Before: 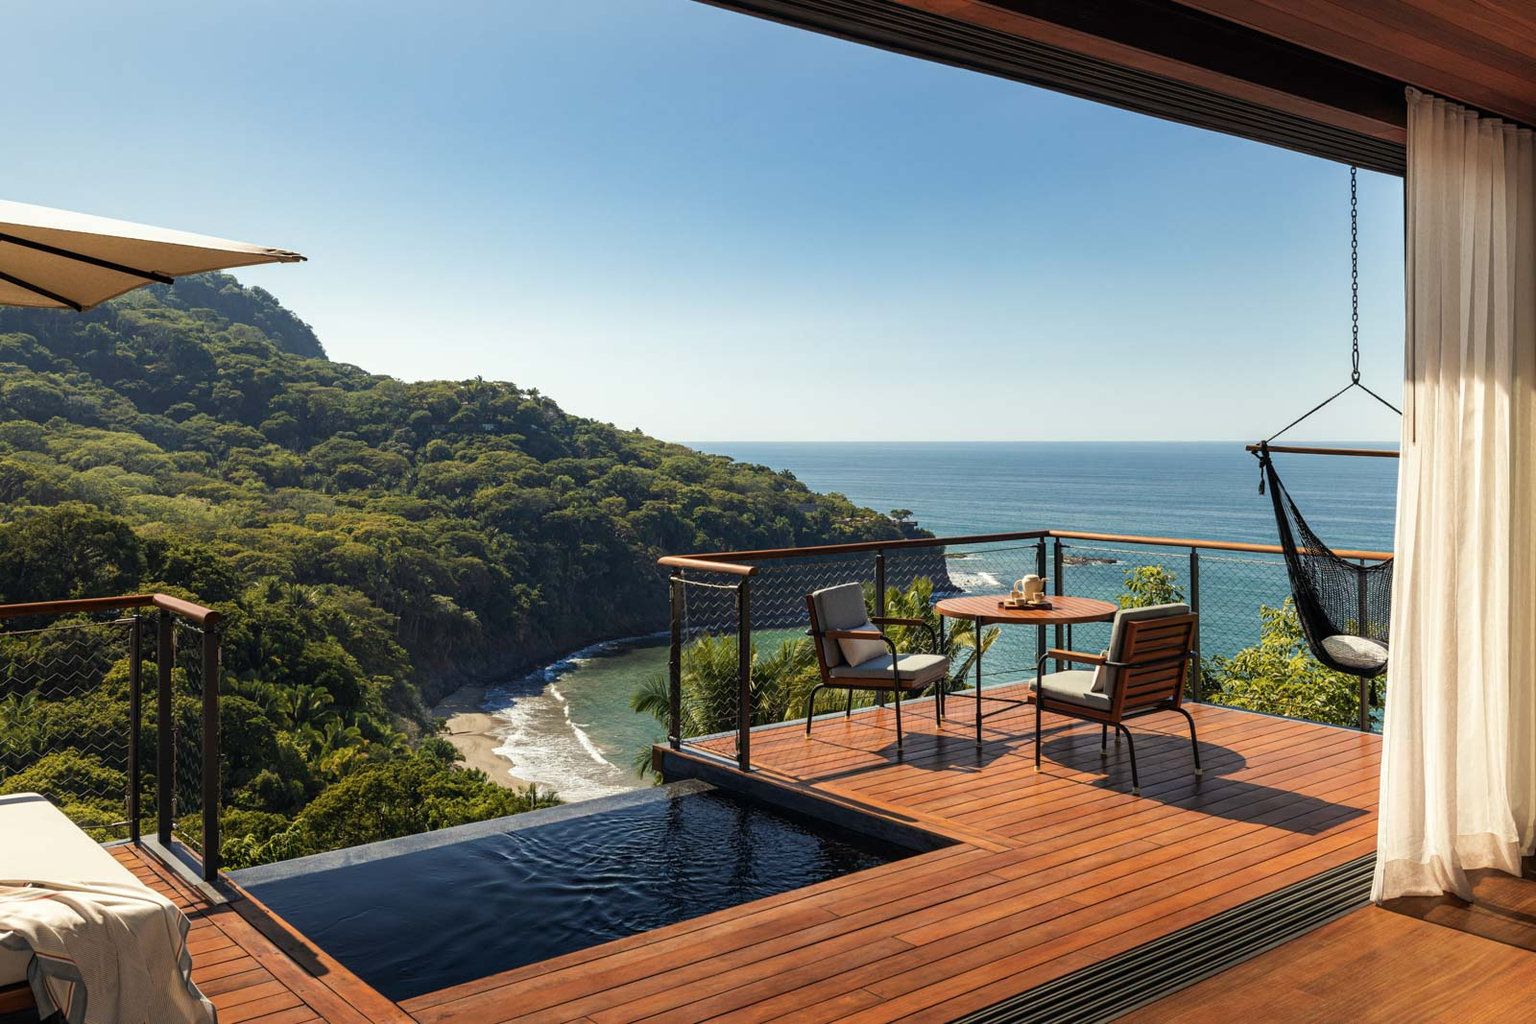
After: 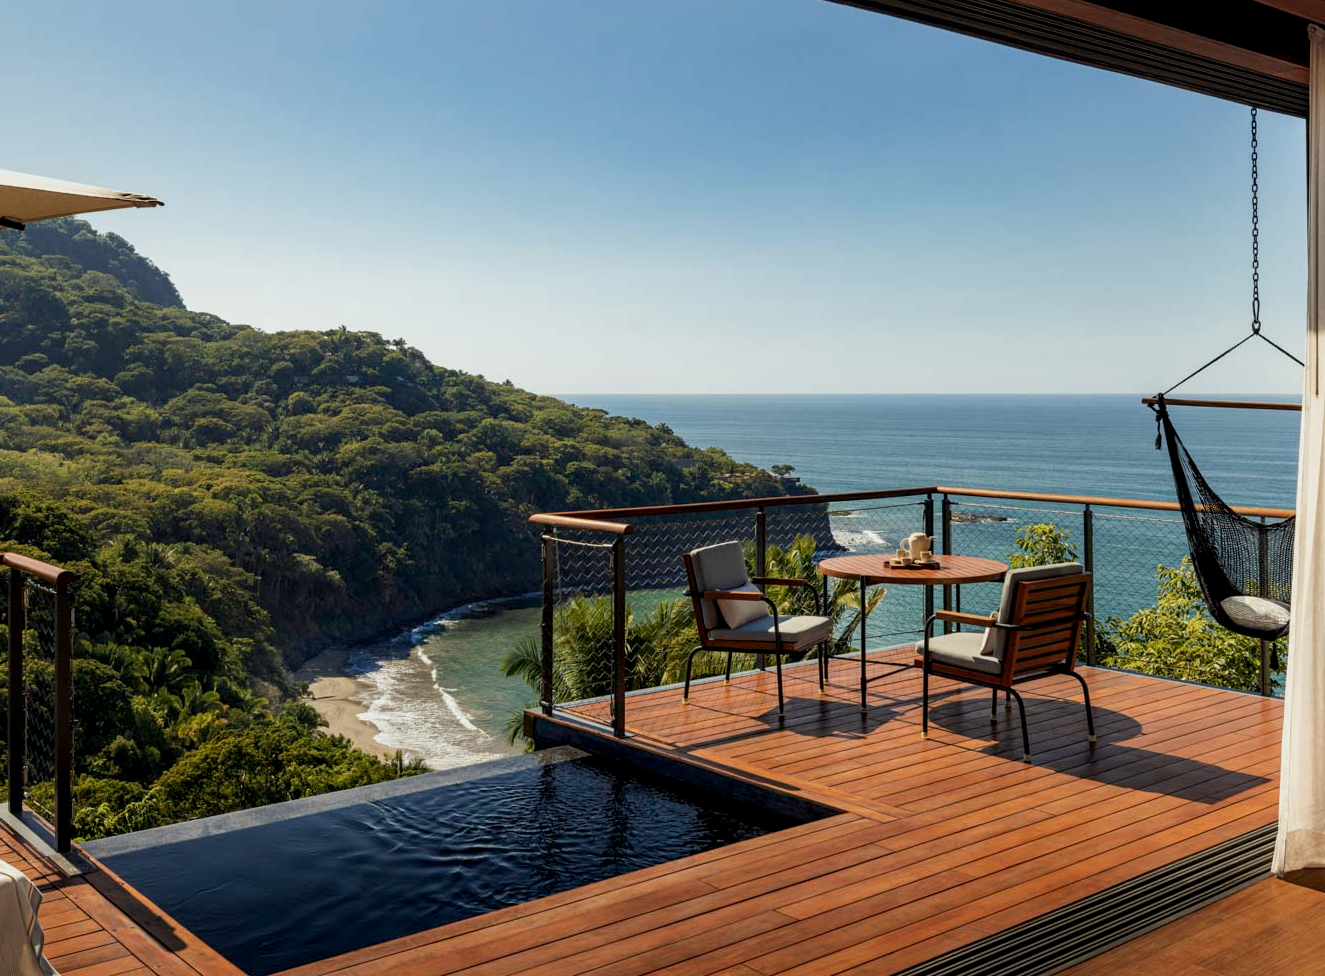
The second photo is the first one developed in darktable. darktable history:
crop: left 9.807%, top 6.259%, right 7.334%, bottom 2.177%
color balance: contrast fulcrum 17.78%
exposure: black level correction 0.006, exposure -0.226 EV, compensate highlight preservation false
